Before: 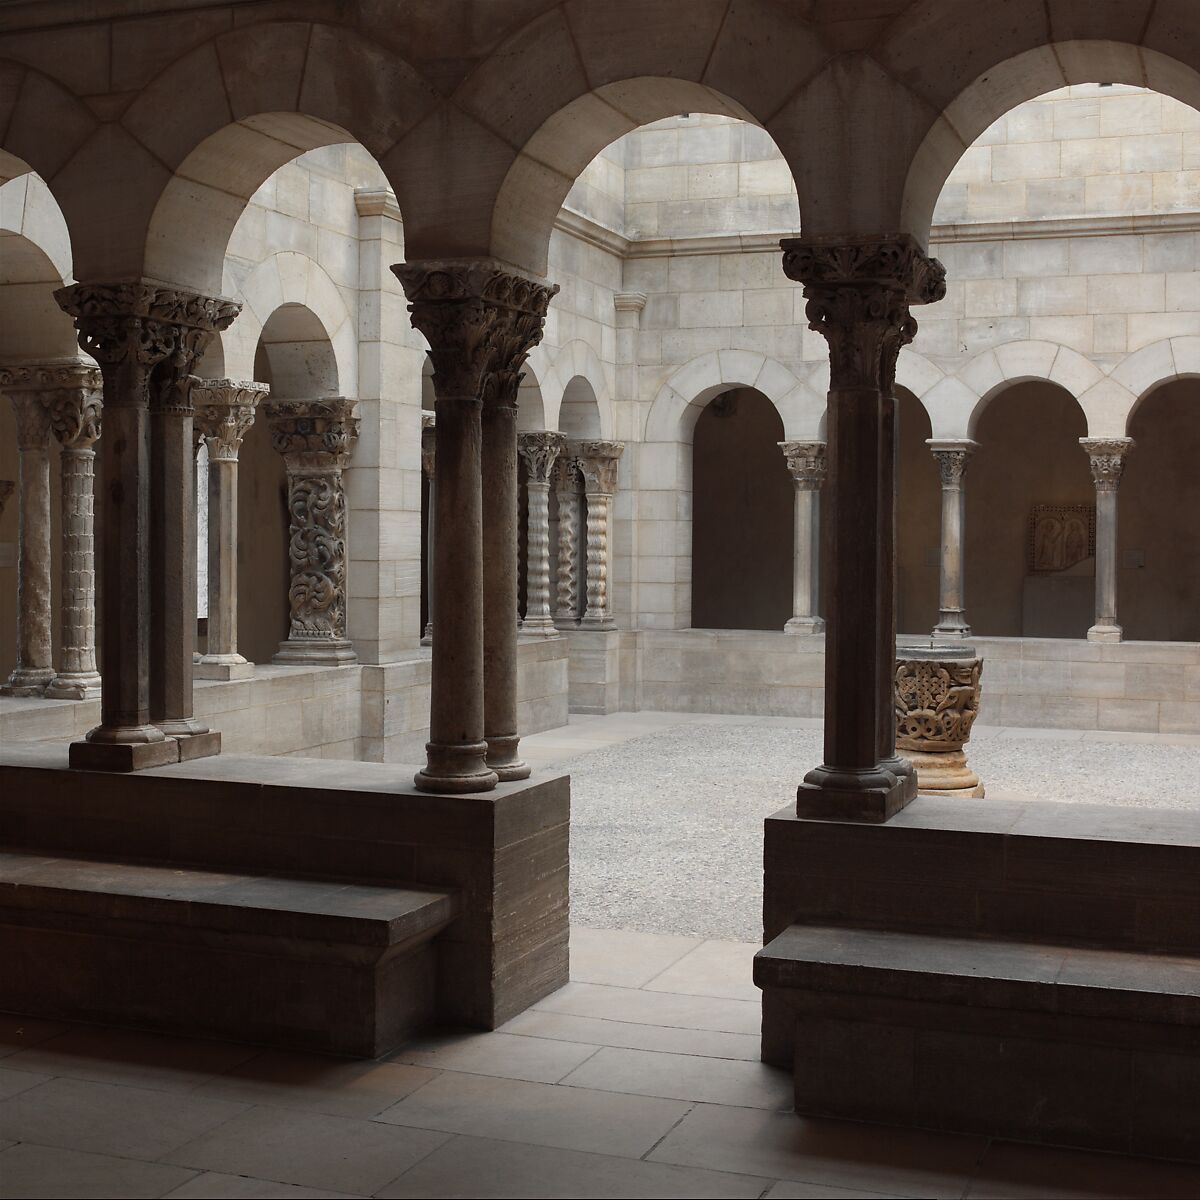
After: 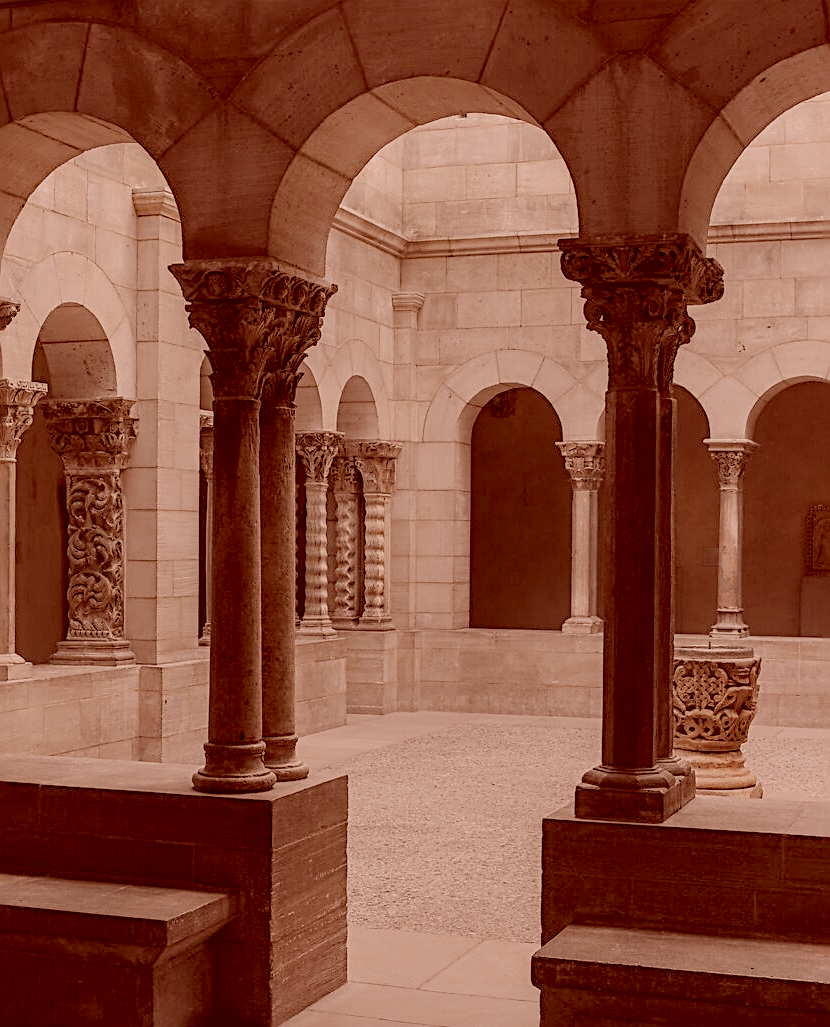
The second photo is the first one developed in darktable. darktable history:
exposure: exposure -0.012 EV, compensate highlight preservation false
tone equalizer: -7 EV 0.107 EV, edges refinement/feathering 500, mask exposure compensation -1.57 EV, preserve details no
crop: left 18.553%, right 12.216%, bottom 14.358%
color correction: highlights a* 9.4, highlights b* 8.52, shadows a* 39.3, shadows b* 39.75, saturation 0.811
local contrast: highlights 9%, shadows 36%, detail 183%, midtone range 0.476
filmic rgb: black relative exposure -13.99 EV, white relative exposure 7.95 EV, hardness 3.74, latitude 49.36%, contrast 0.507
sharpen: radius 2.653, amount 0.665
